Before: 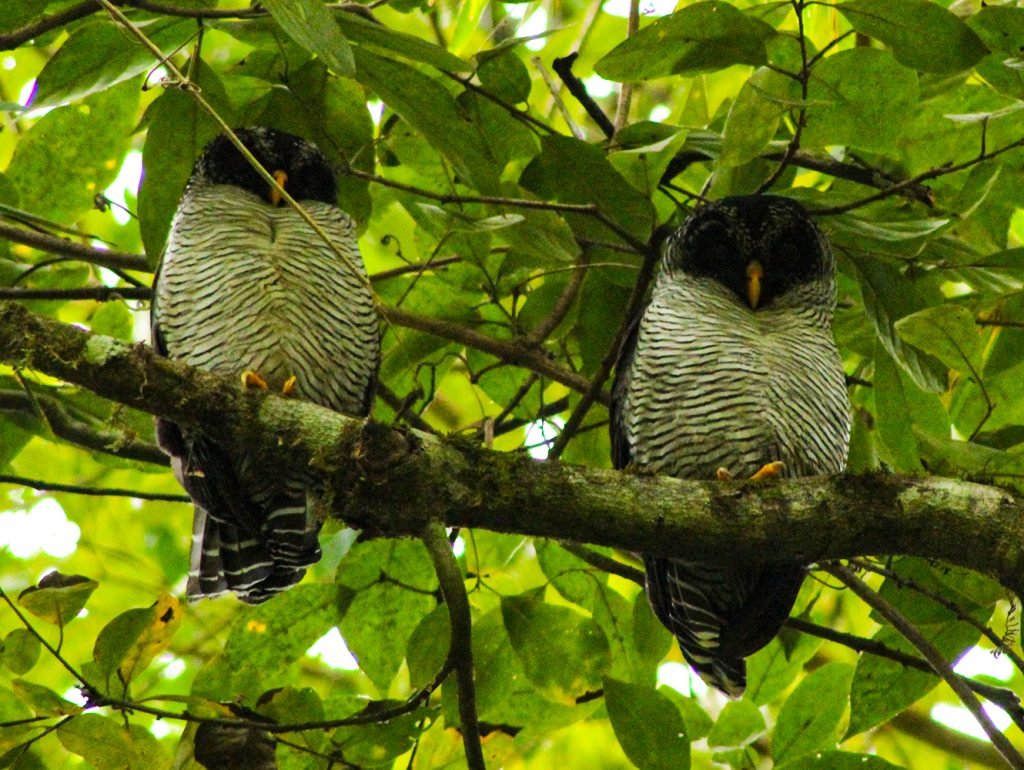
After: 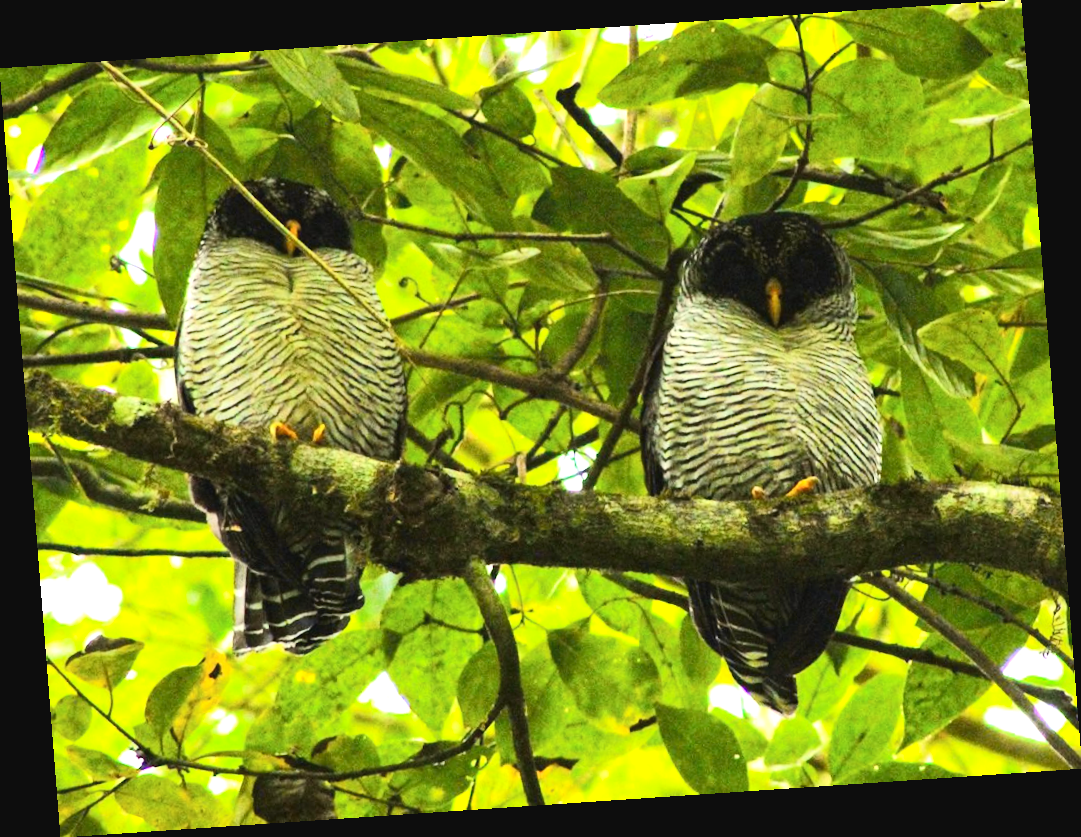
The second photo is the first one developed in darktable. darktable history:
exposure: exposure 0.935 EV, compensate highlight preservation false
tone curve: curves: ch0 [(0, 0.038) (0.193, 0.212) (0.461, 0.502) (0.634, 0.709) (0.852, 0.89) (1, 0.967)]; ch1 [(0, 0) (0.35, 0.356) (0.45, 0.453) (0.504, 0.503) (0.532, 0.524) (0.558, 0.555) (0.735, 0.762) (1, 1)]; ch2 [(0, 0) (0.281, 0.266) (0.456, 0.469) (0.5, 0.5) (0.533, 0.545) (0.606, 0.598) (0.646, 0.654) (1, 1)], color space Lab, independent channels, preserve colors none
rotate and perspective: rotation -4.2°, shear 0.006, automatic cropping off
